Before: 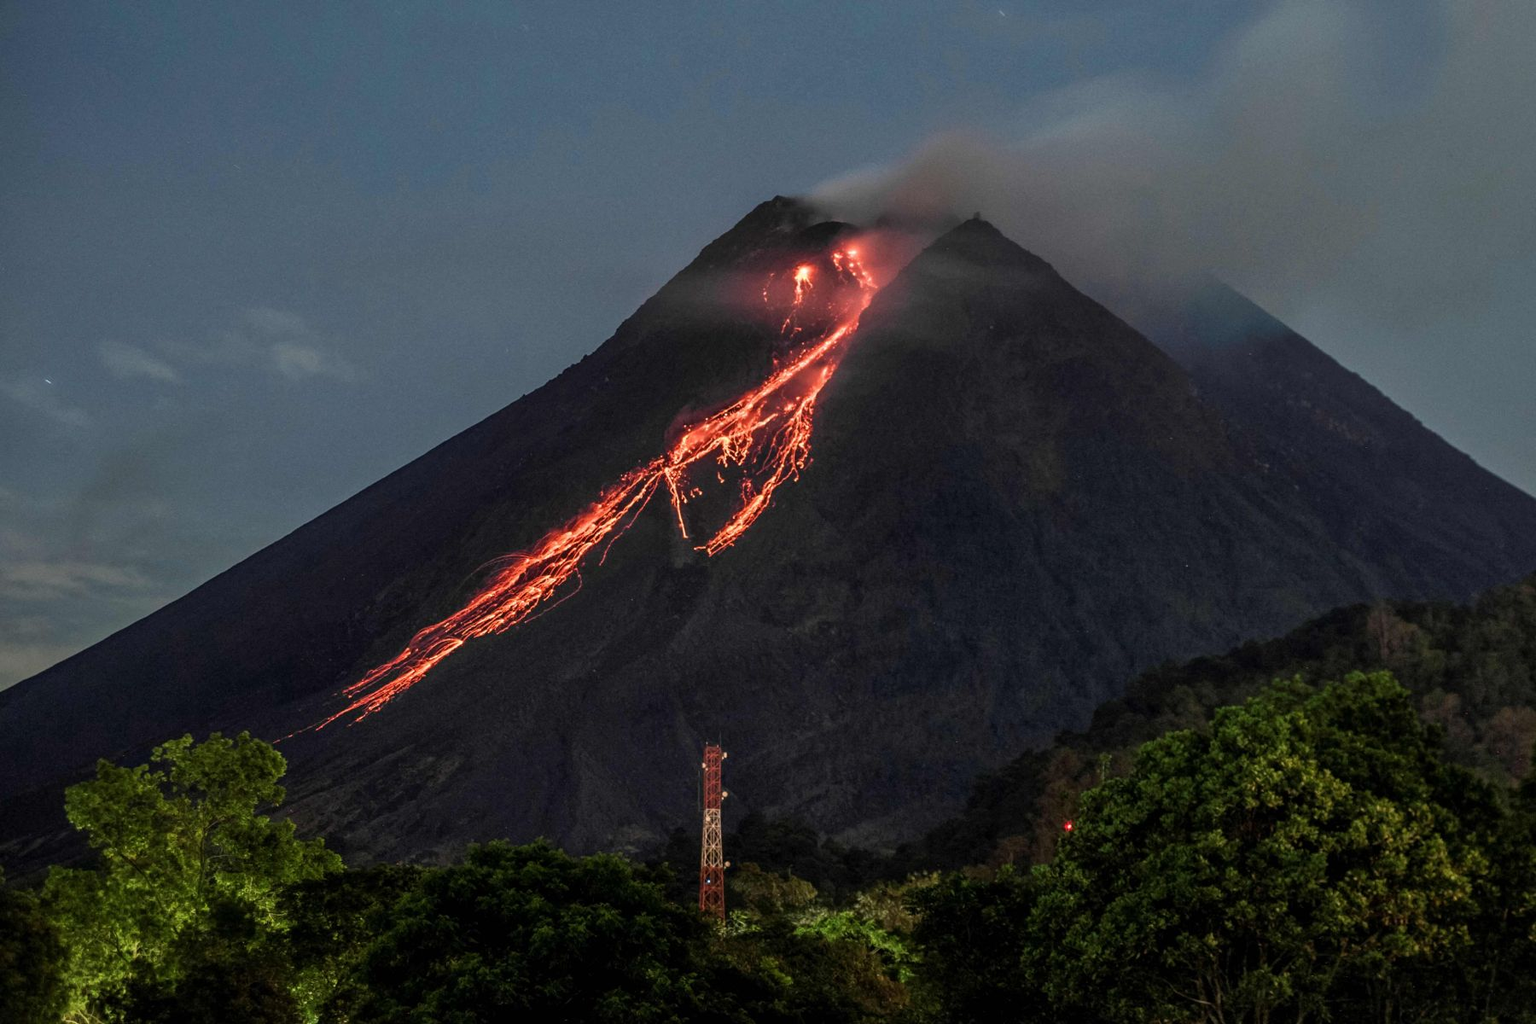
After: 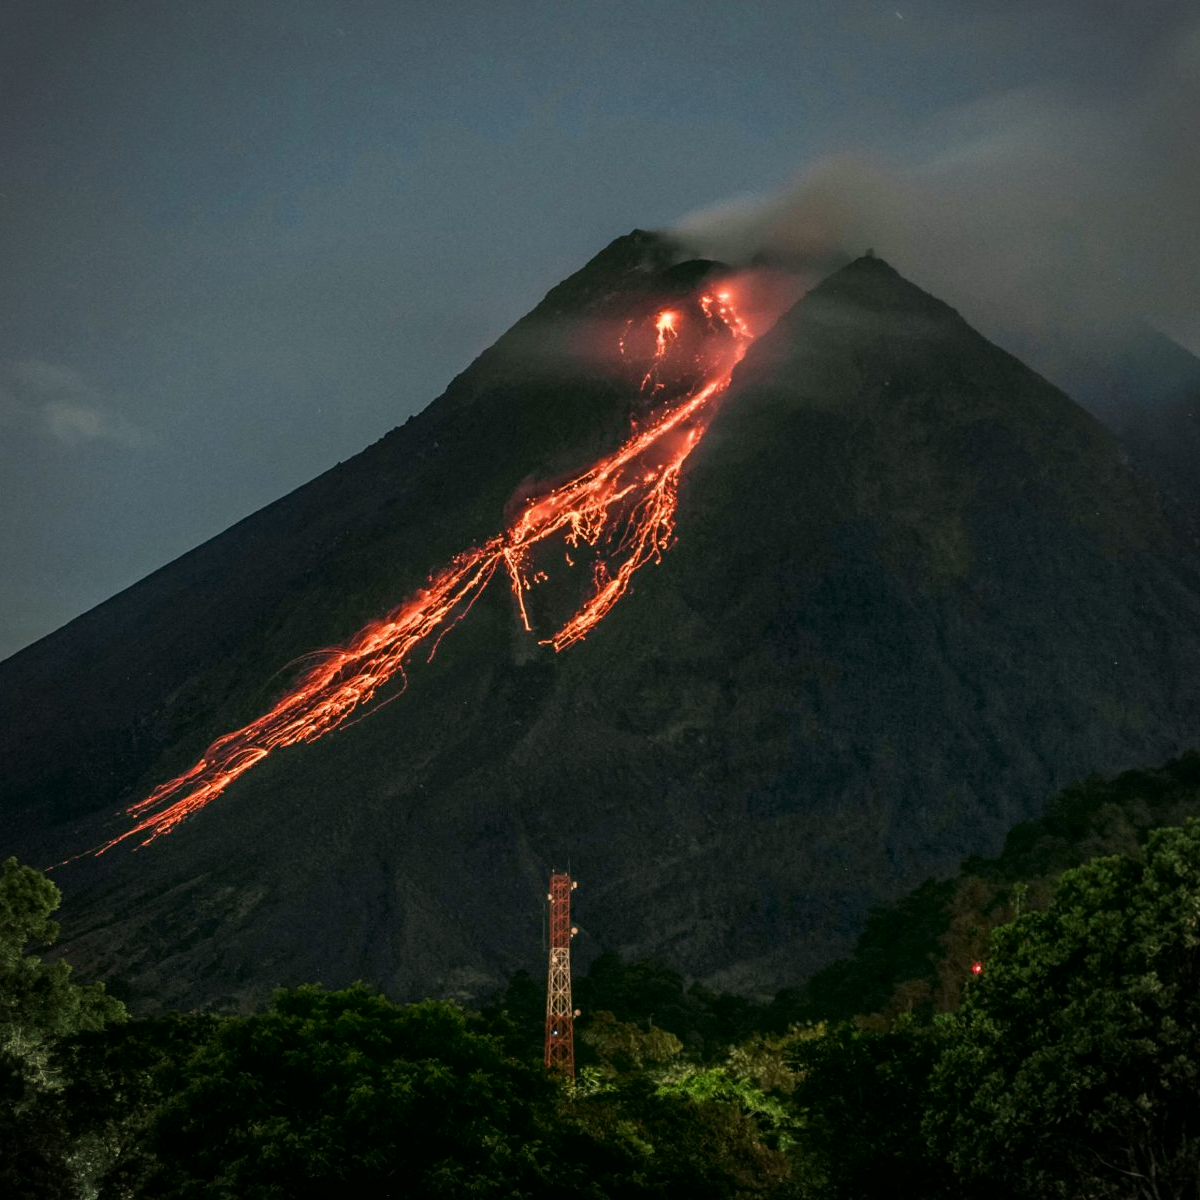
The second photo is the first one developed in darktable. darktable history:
vignetting: on, module defaults
color correction: highlights a* 3.94, highlights b* 4.97, shadows a* -7.37, shadows b* 4.57
crop and rotate: left 15.32%, right 17.967%
